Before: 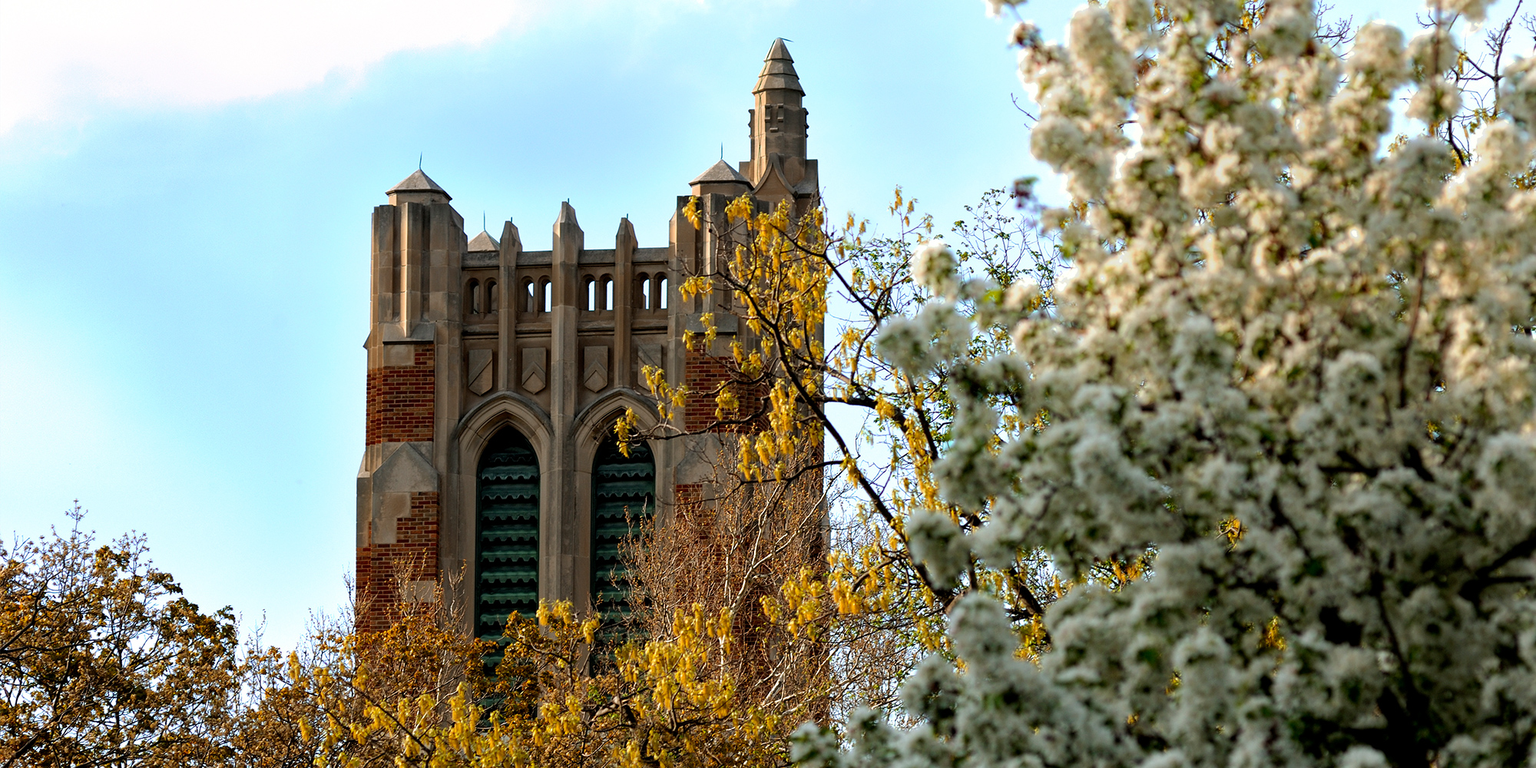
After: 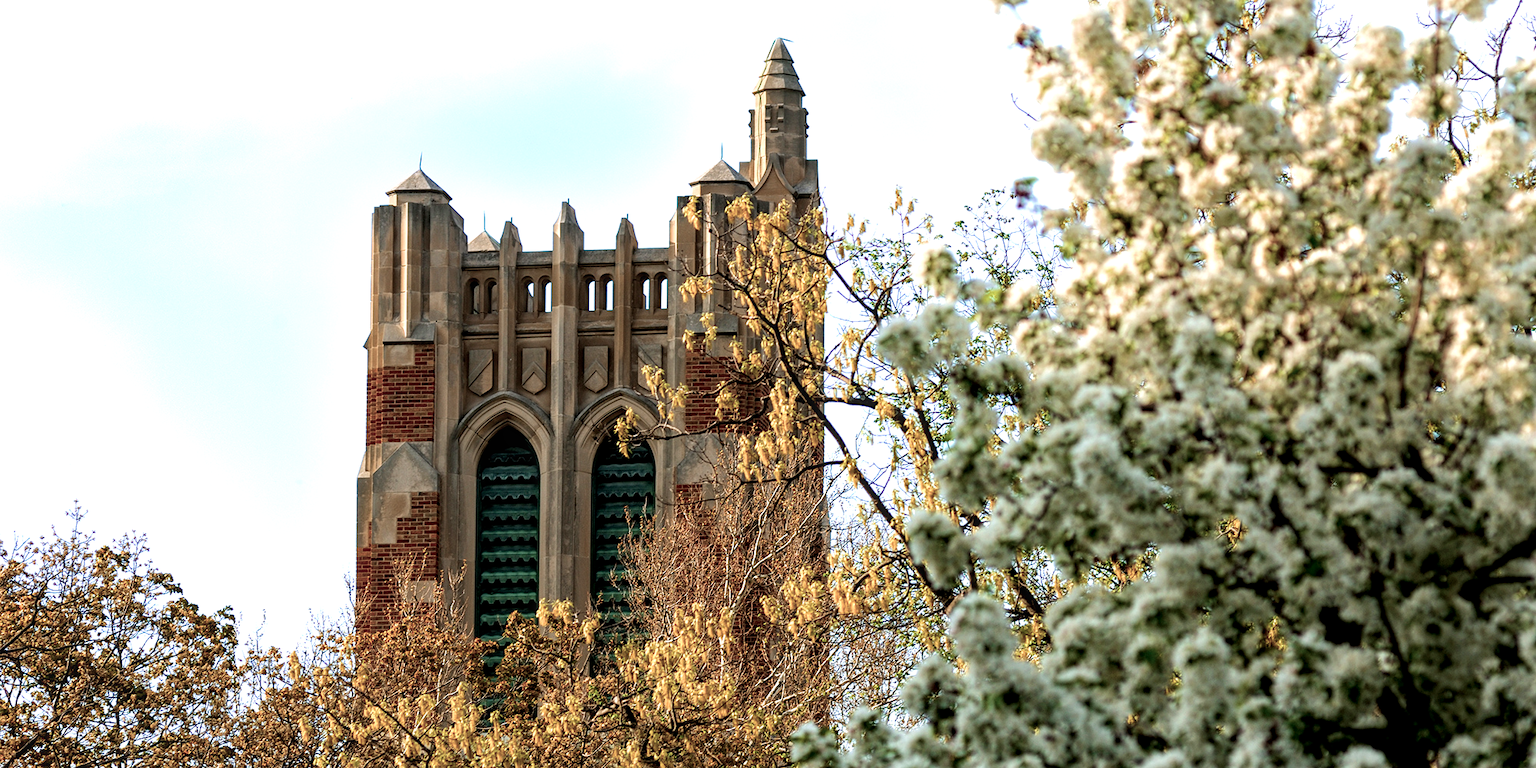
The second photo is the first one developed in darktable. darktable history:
contrast brightness saturation: contrast 0.09, saturation 0.28
color balance rgb: linear chroma grading › global chroma -16.06%, perceptual saturation grading › global saturation -32.85%, global vibrance -23.56%
exposure: black level correction 0.001, exposure 0.5 EV, compensate exposure bias true, compensate highlight preservation false
velvia: strength 56%
local contrast: on, module defaults
